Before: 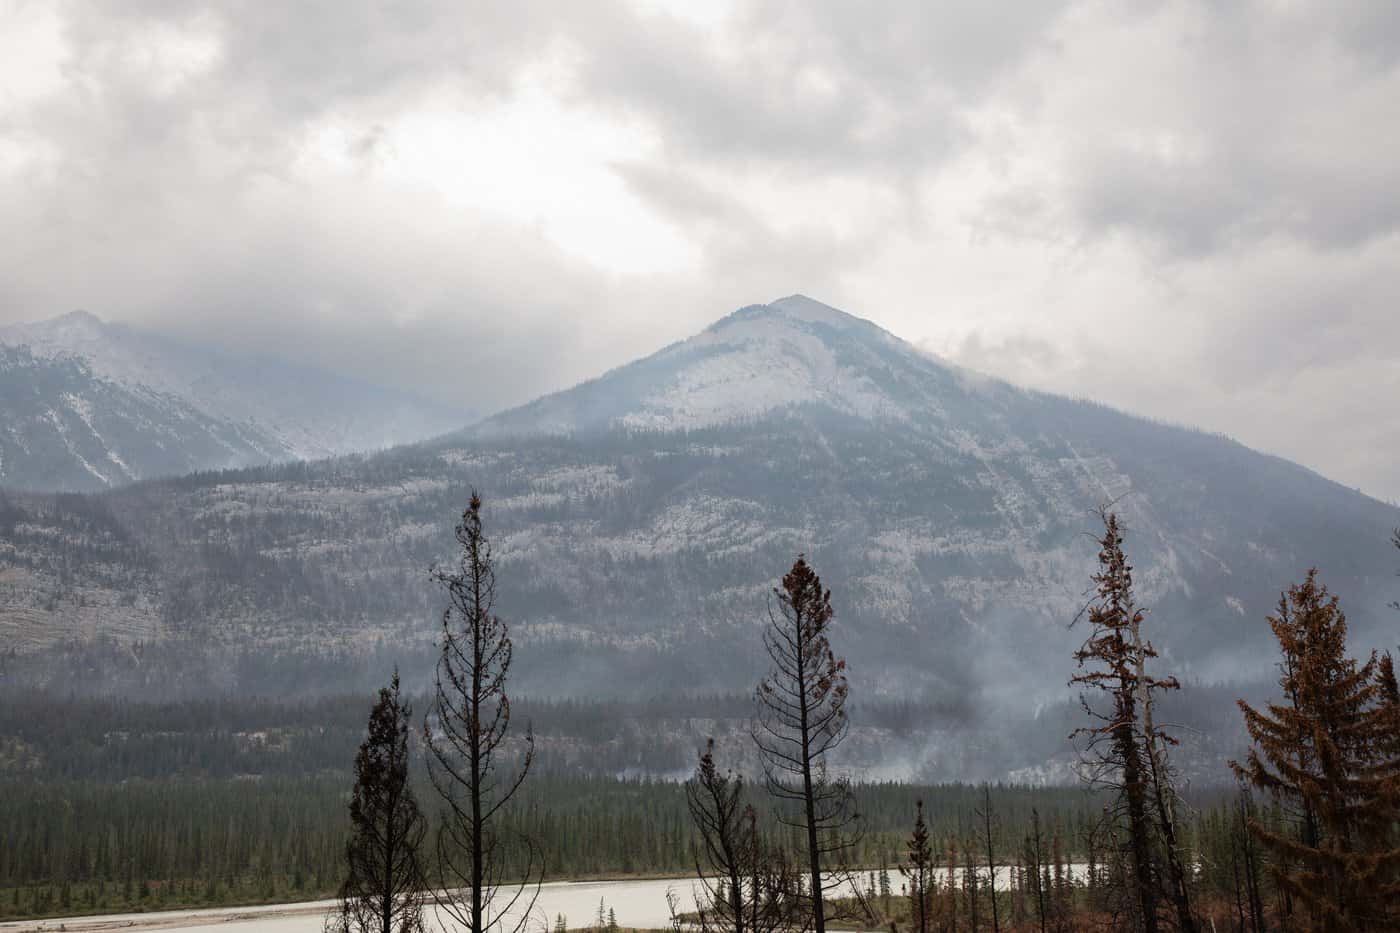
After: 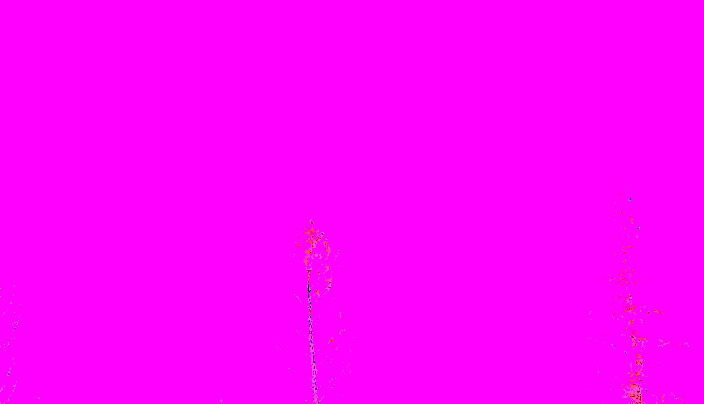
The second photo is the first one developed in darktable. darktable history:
crop: left 35.03%, top 36.625%, right 14.663%, bottom 20.057%
exposure: black level correction 0, exposure 2.327 EV, compensate exposure bias true, compensate highlight preservation false
tone curve: curves: ch0 [(0, 0) (0.037, 0.011) (0.131, 0.108) (0.279, 0.279) (0.476, 0.554) (0.617, 0.693) (0.704, 0.77) (0.813, 0.852) (0.916, 0.924) (1, 0.993)]; ch1 [(0, 0) (0.318, 0.278) (0.444, 0.427) (0.493, 0.492) (0.508, 0.502) (0.534, 0.531) (0.562, 0.571) (0.626, 0.667) (0.746, 0.764) (1, 1)]; ch2 [(0, 0) (0.316, 0.292) (0.381, 0.37) (0.423, 0.448) (0.476, 0.492) (0.502, 0.498) (0.522, 0.518) (0.533, 0.532) (0.586, 0.631) (0.634, 0.663) (0.7, 0.7) (0.861, 0.808) (1, 0.951)], color space Lab, independent channels, preserve colors none
white balance: red 8, blue 8
